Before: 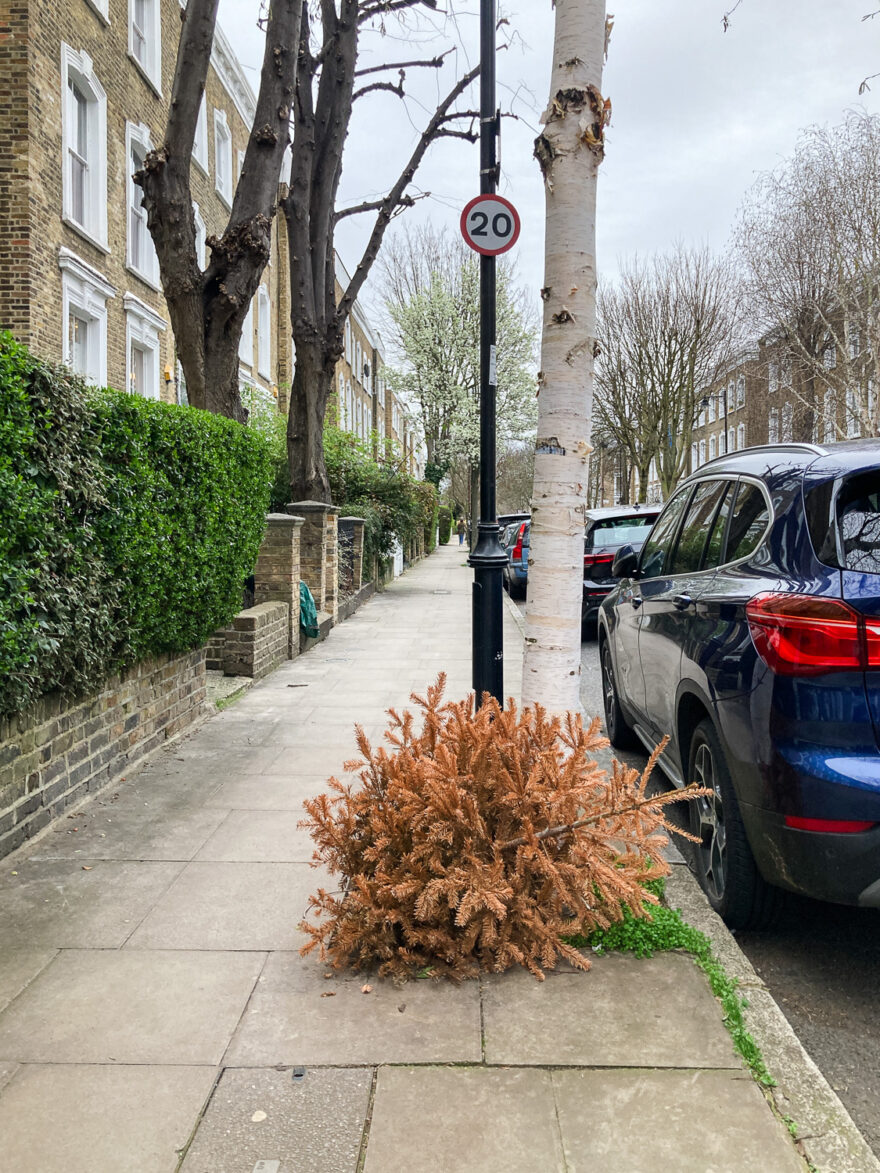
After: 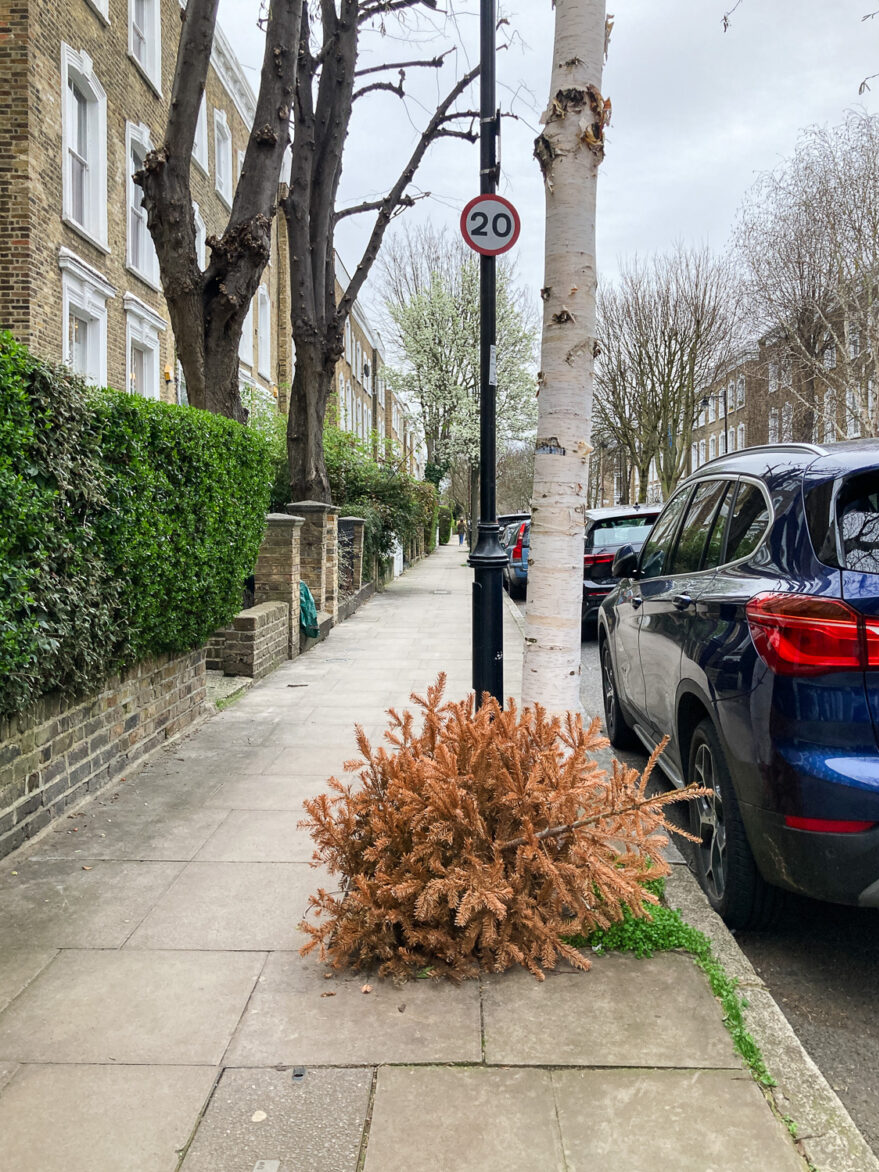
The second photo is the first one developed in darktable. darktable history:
sharpen: radius 2.883, amount 0.868, threshold 47.523
